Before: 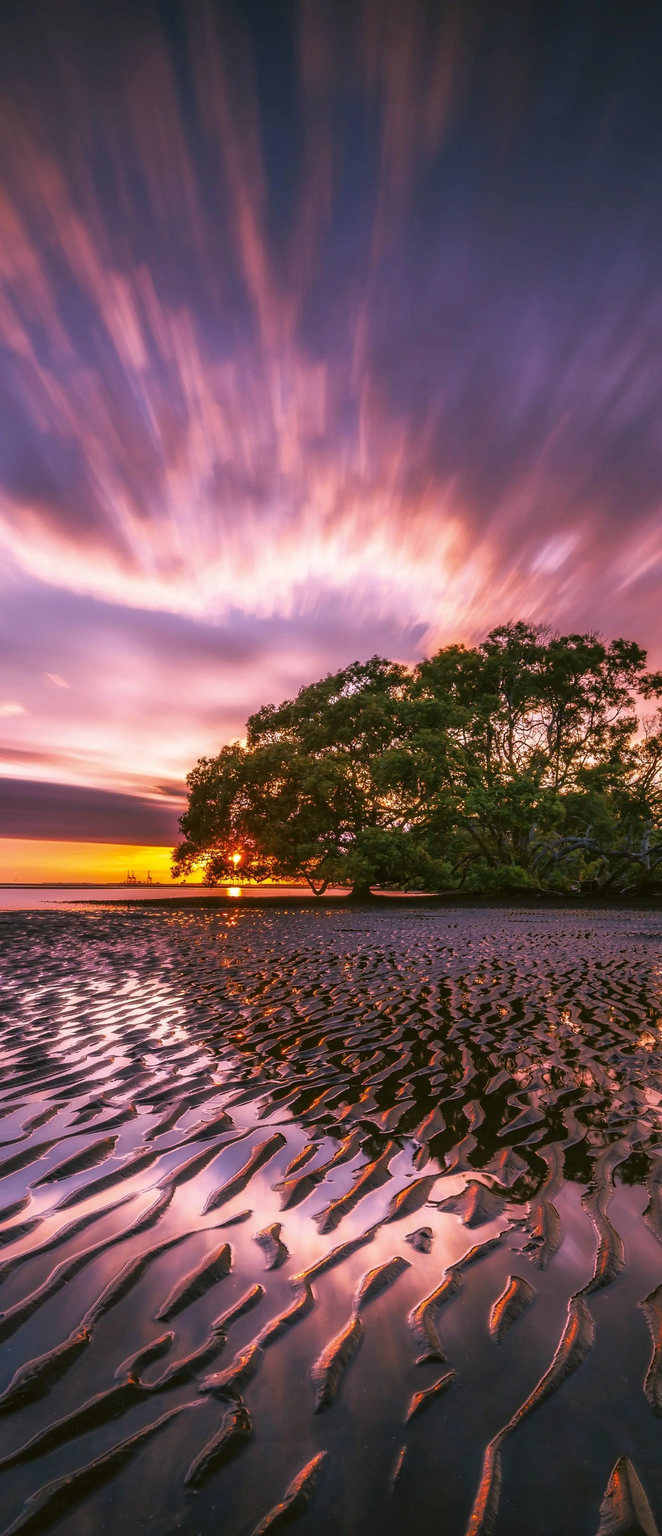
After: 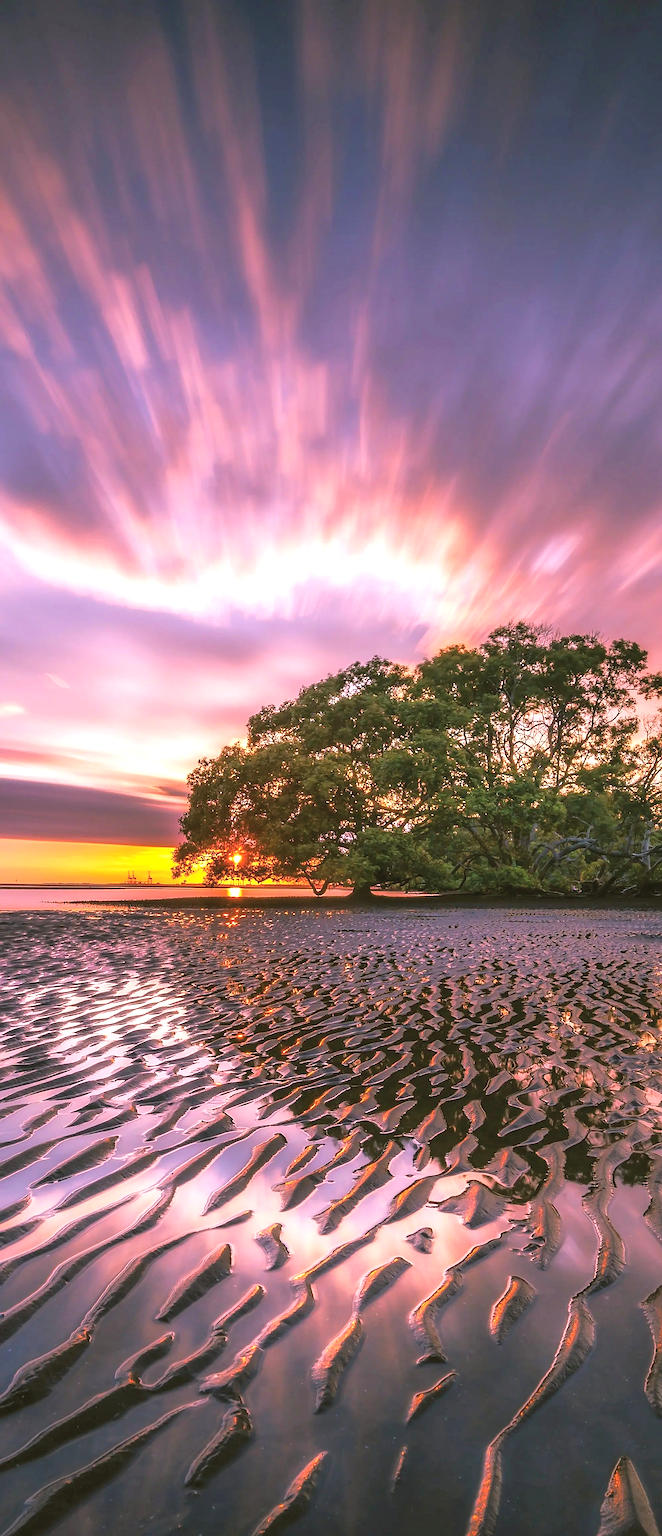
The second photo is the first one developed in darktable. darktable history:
contrast brightness saturation: brightness 0.13
sharpen: on, module defaults
exposure: black level correction 0, exposure 0.5 EV, compensate exposure bias true, compensate highlight preservation false
